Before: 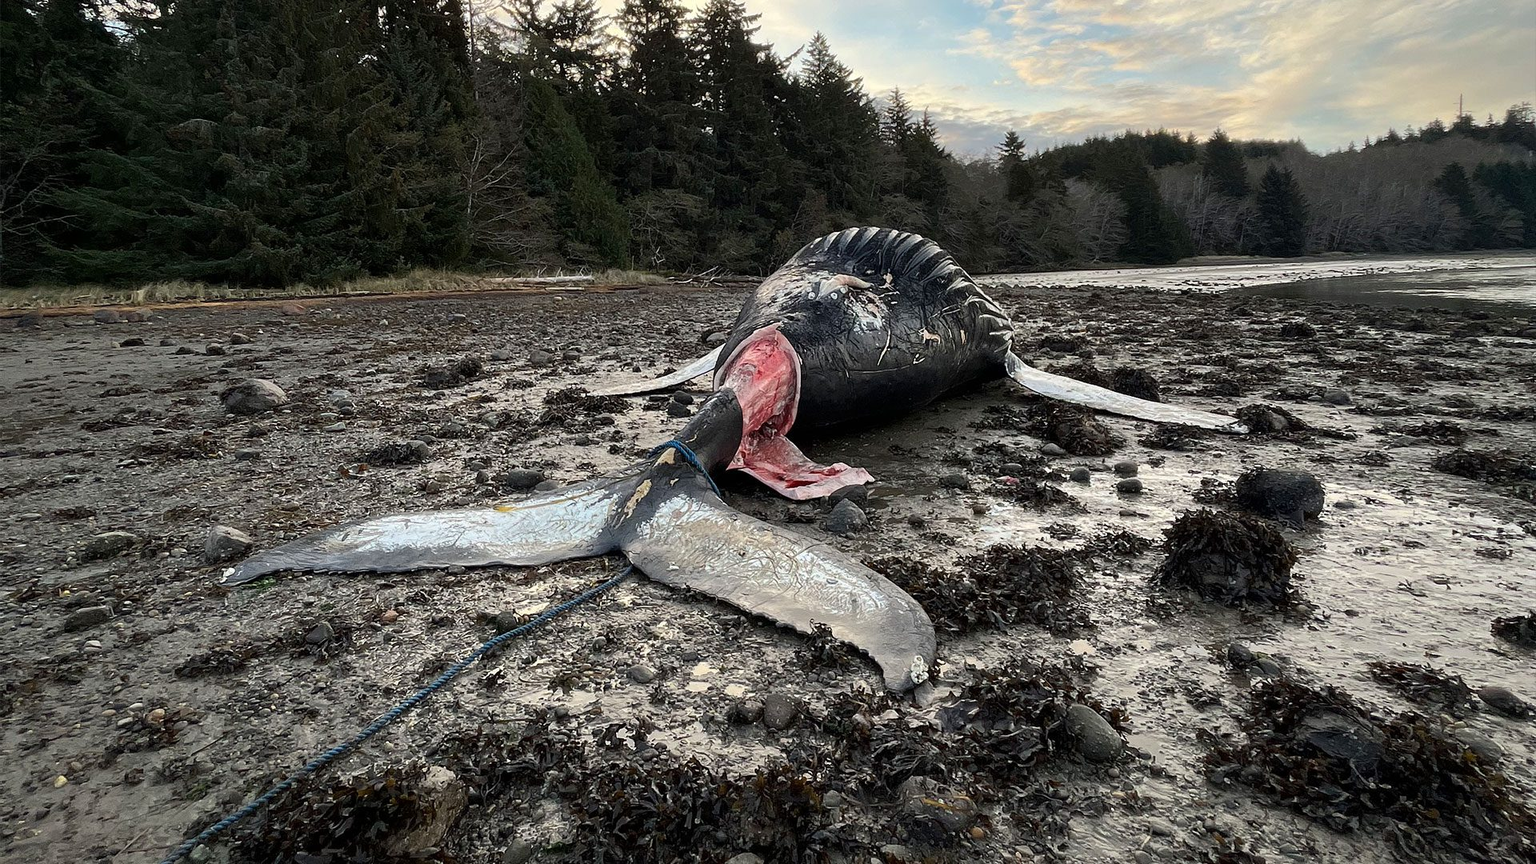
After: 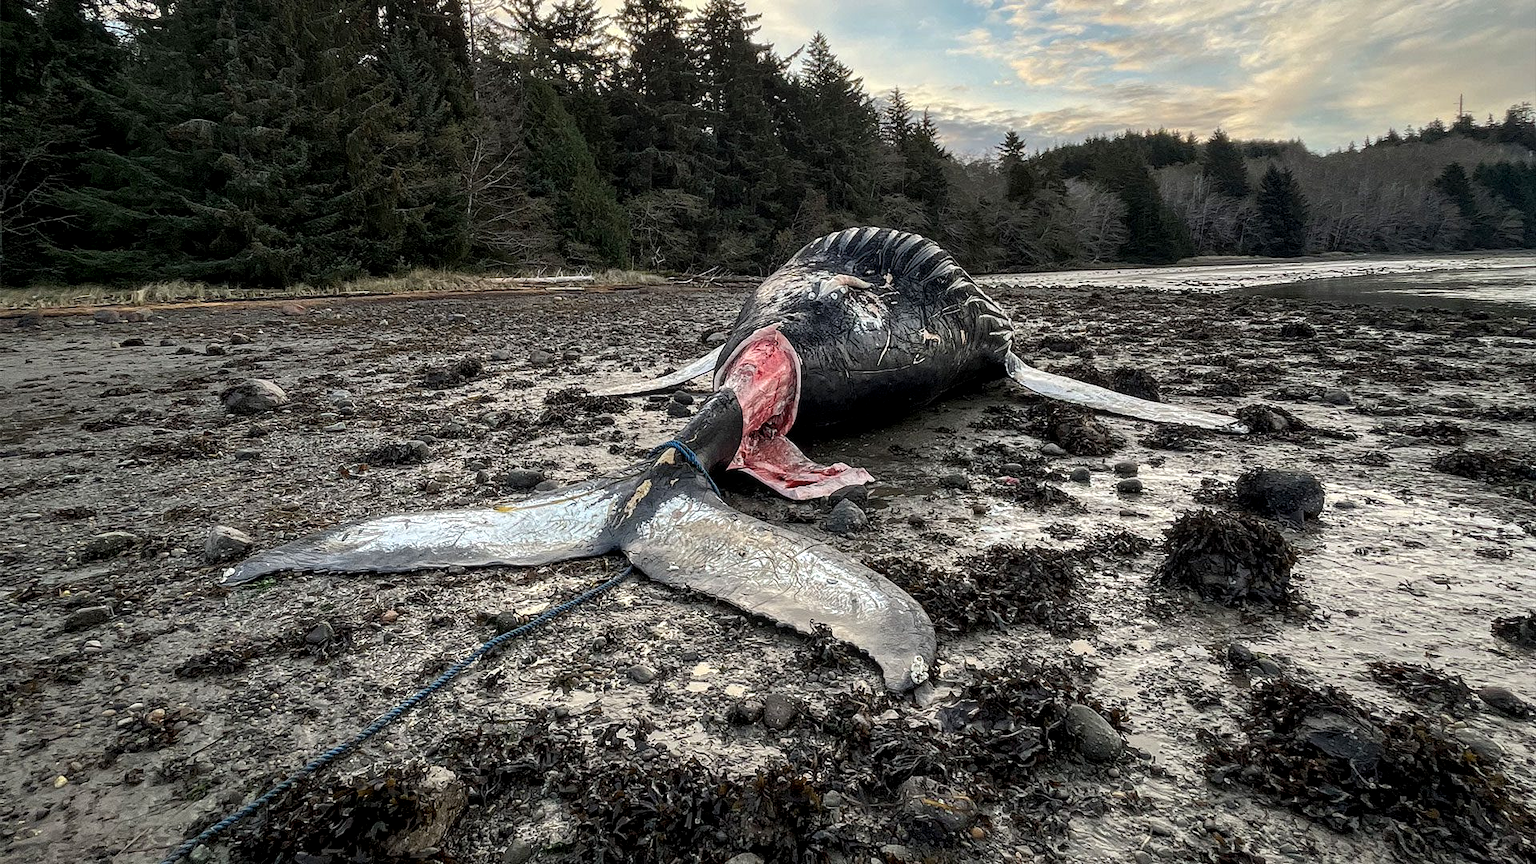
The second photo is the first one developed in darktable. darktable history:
local contrast: highlights 63%, detail 143%, midtone range 0.429
color calibration: illuminant same as pipeline (D50), adaptation XYZ, x 0.347, y 0.359, temperature 5003.99 K, saturation algorithm version 1 (2020)
